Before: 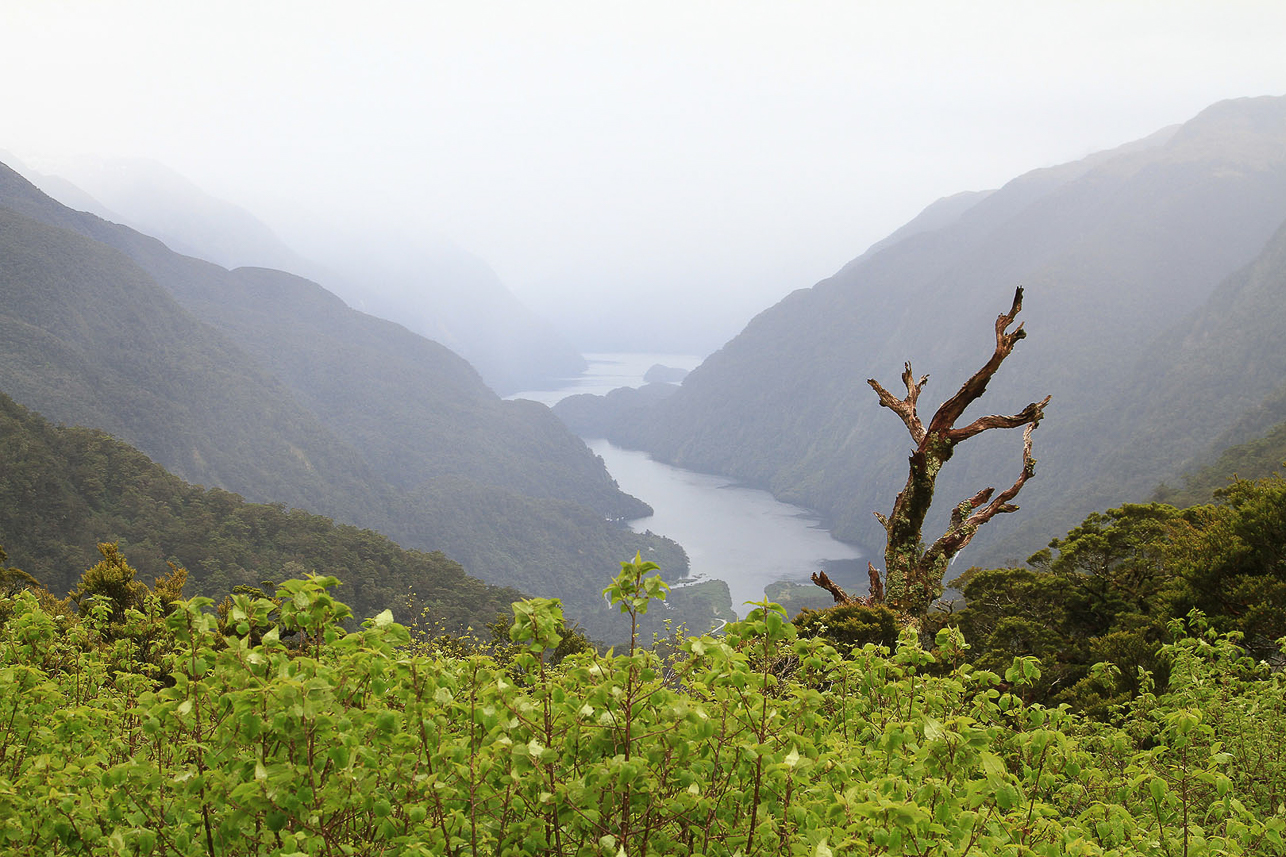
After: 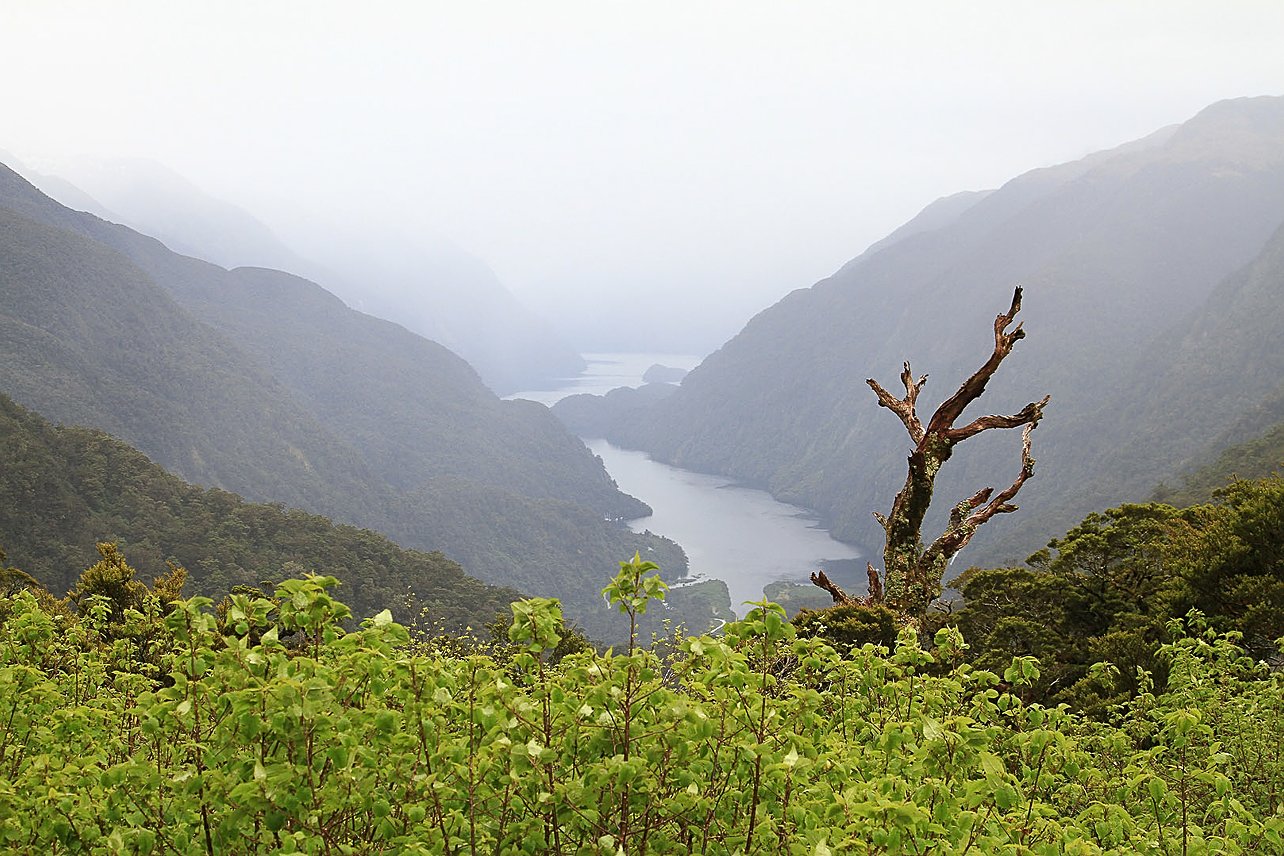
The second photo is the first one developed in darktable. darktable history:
crop and rotate: left 0.126%, bottom 0.008%
sharpen: on, module defaults
